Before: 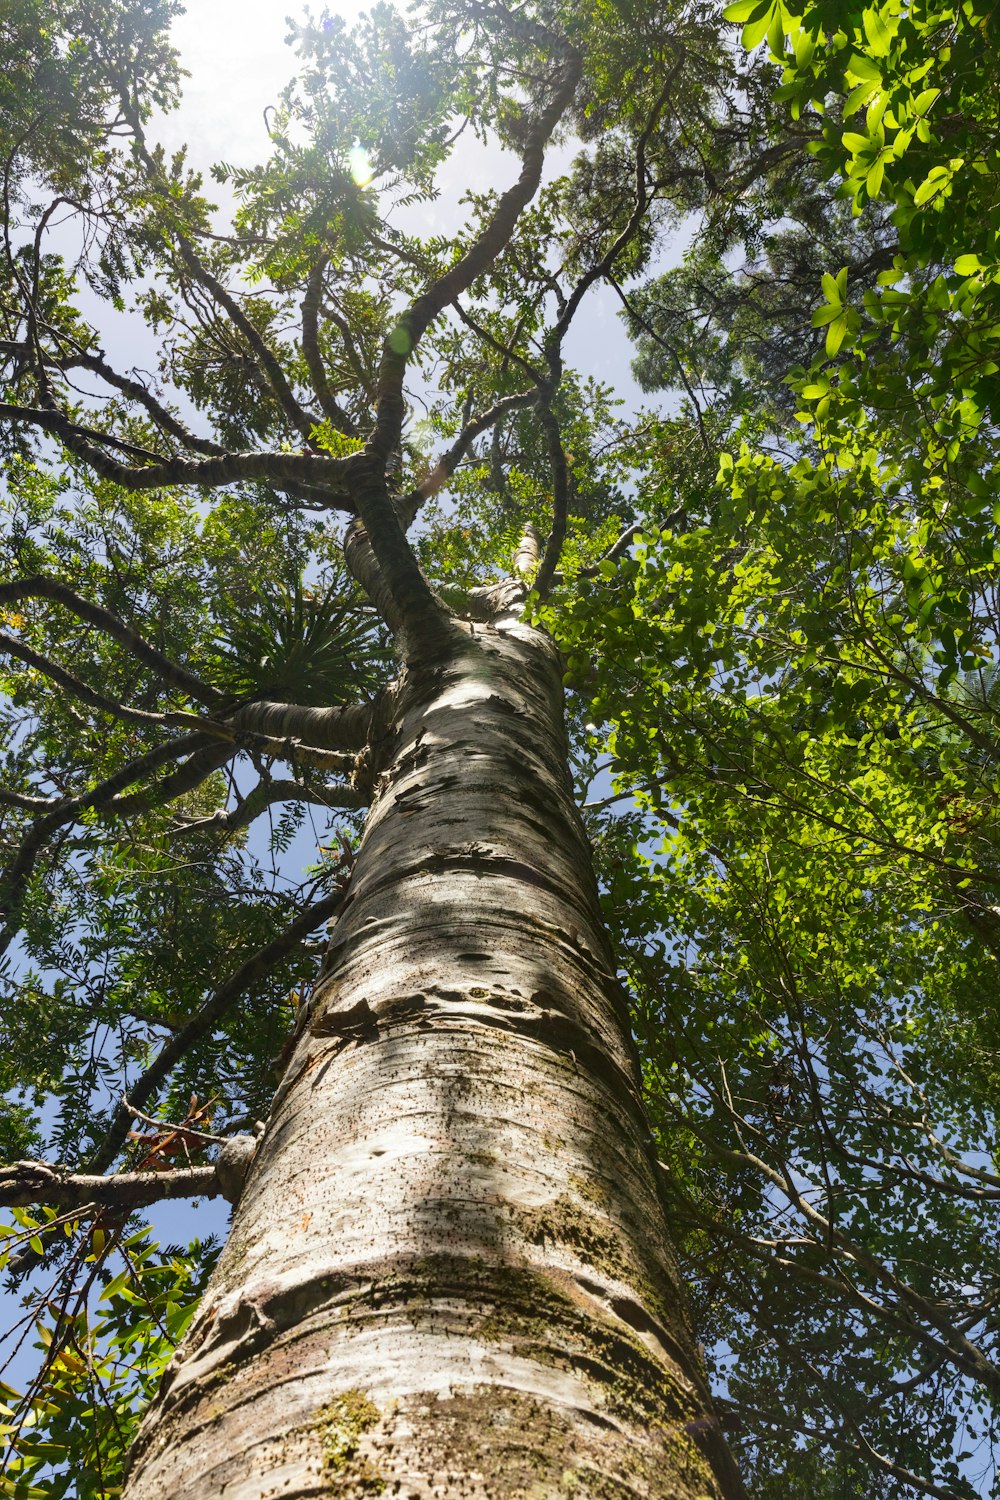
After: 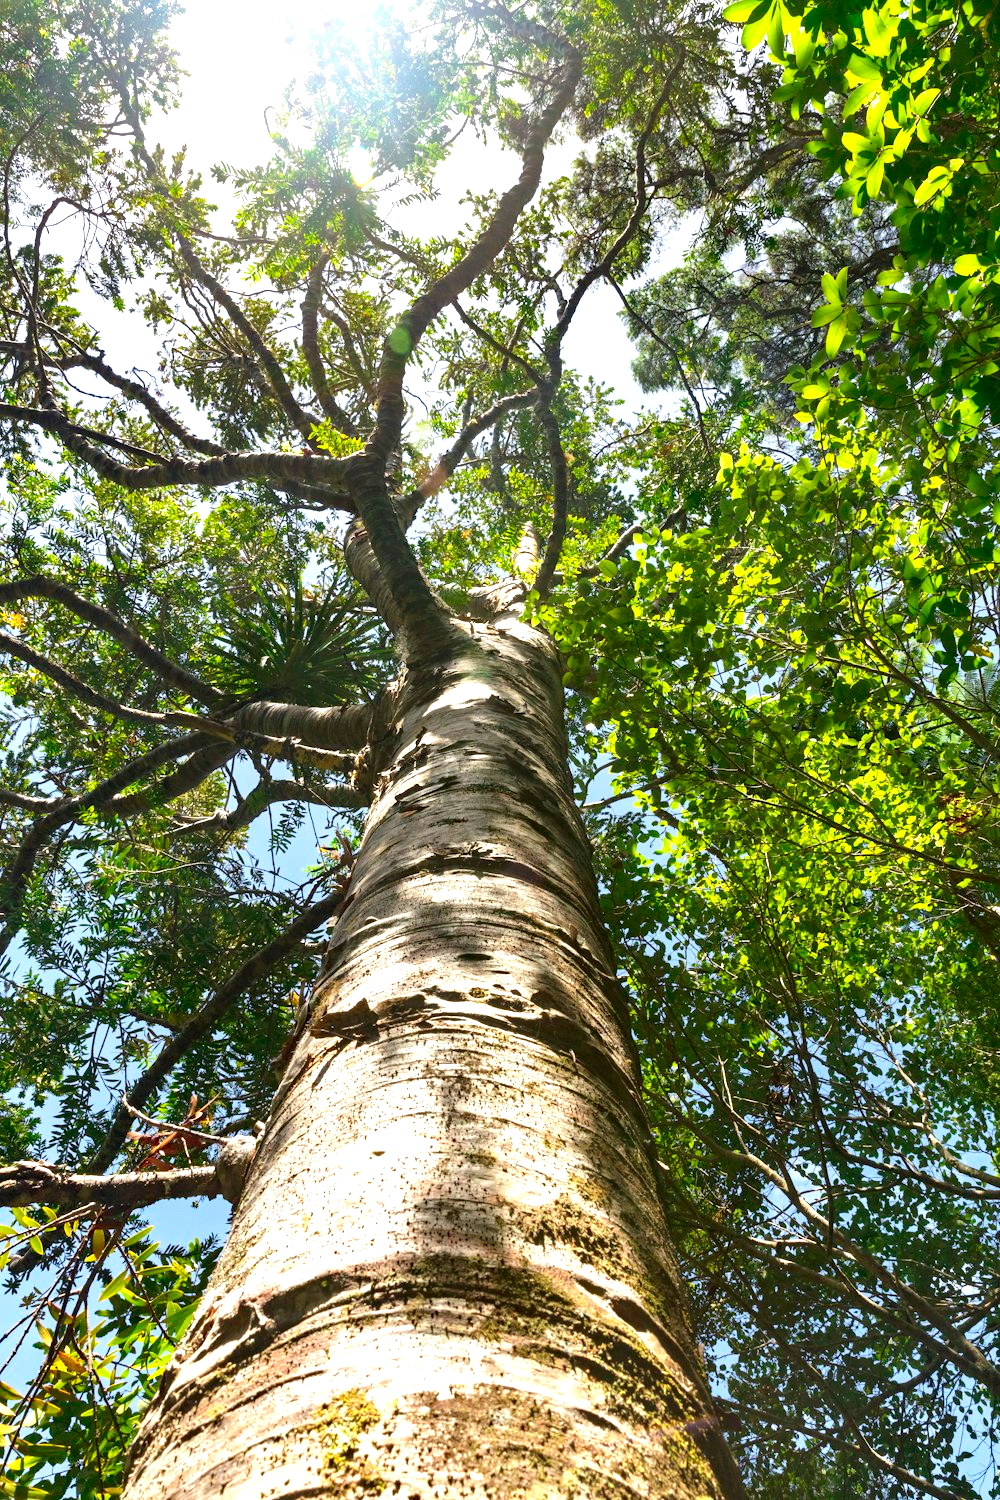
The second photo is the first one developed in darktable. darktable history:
haze removal: compatibility mode true, adaptive false
exposure: exposure 0.942 EV, compensate highlight preservation false
